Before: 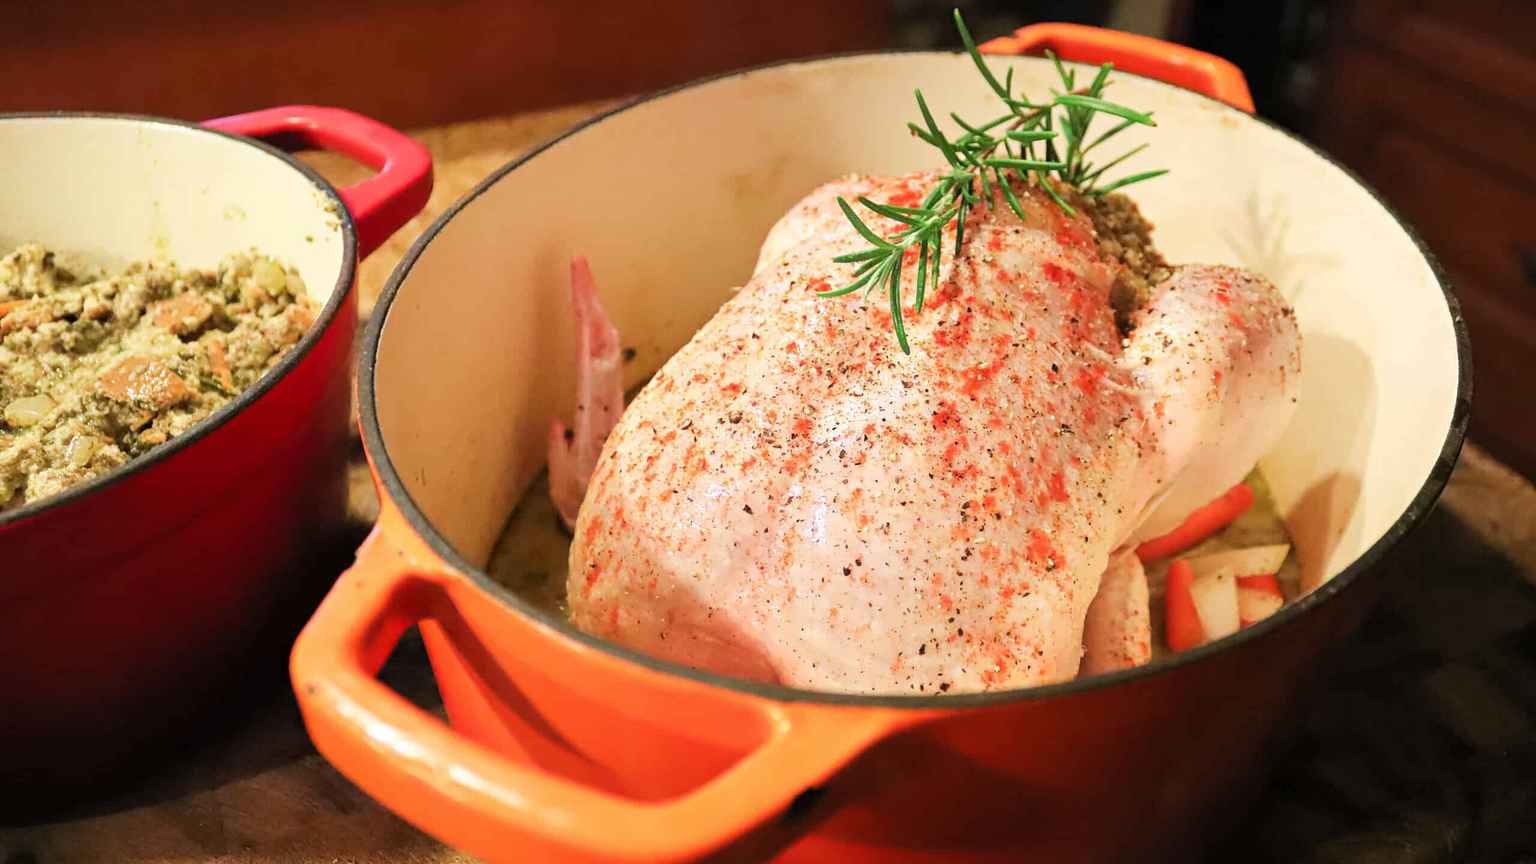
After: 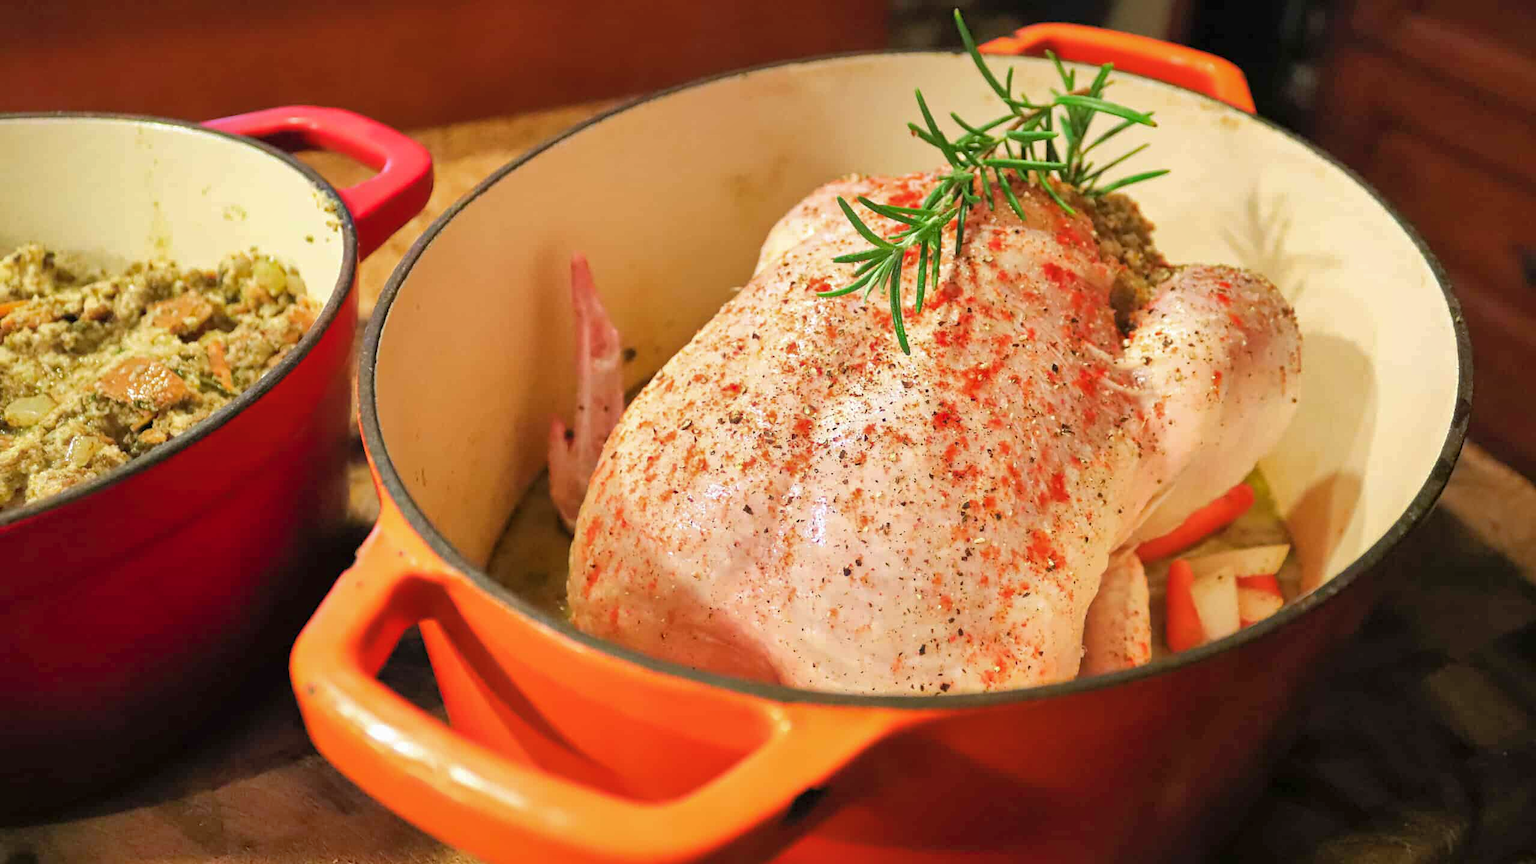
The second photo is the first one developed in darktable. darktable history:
color balance rgb: perceptual saturation grading › global saturation 0.664%, global vibrance 20%
shadows and highlights: on, module defaults
